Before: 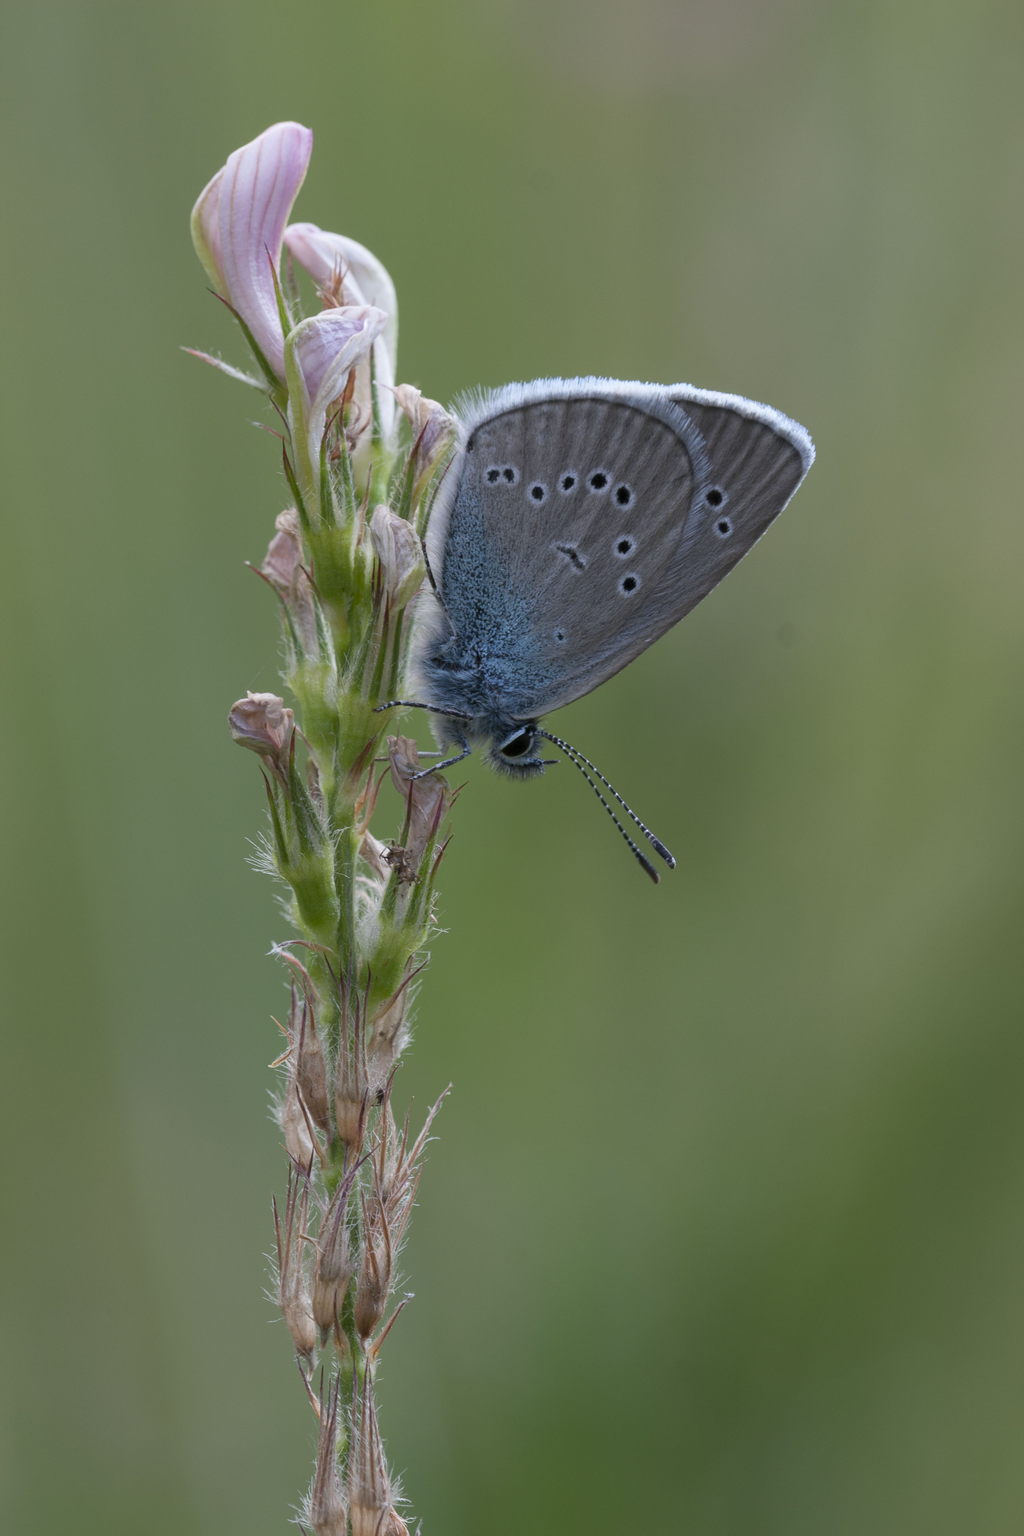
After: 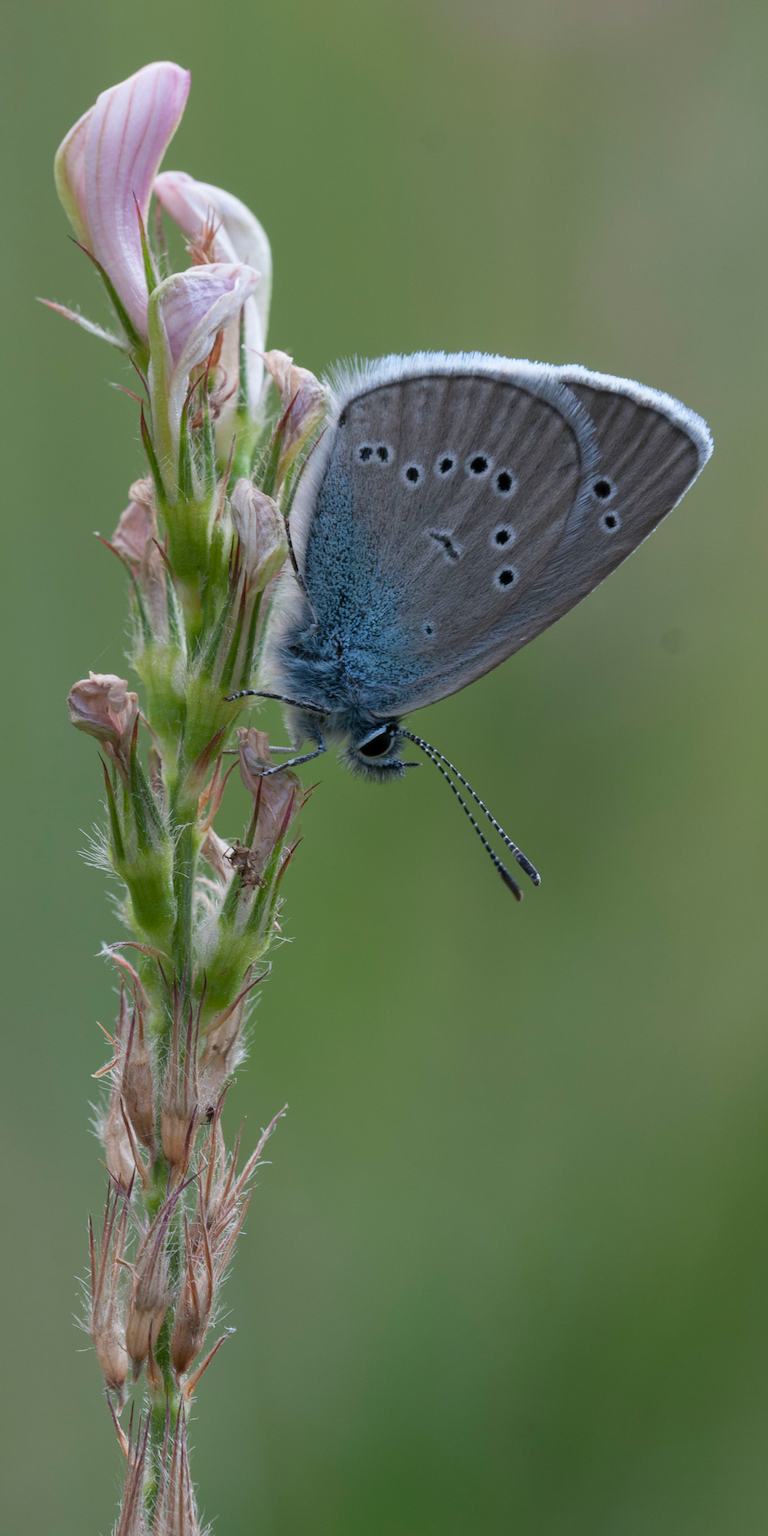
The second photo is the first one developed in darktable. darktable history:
crop and rotate: angle -2.93°, left 13.967%, top 0.043%, right 11.033%, bottom 0.029%
